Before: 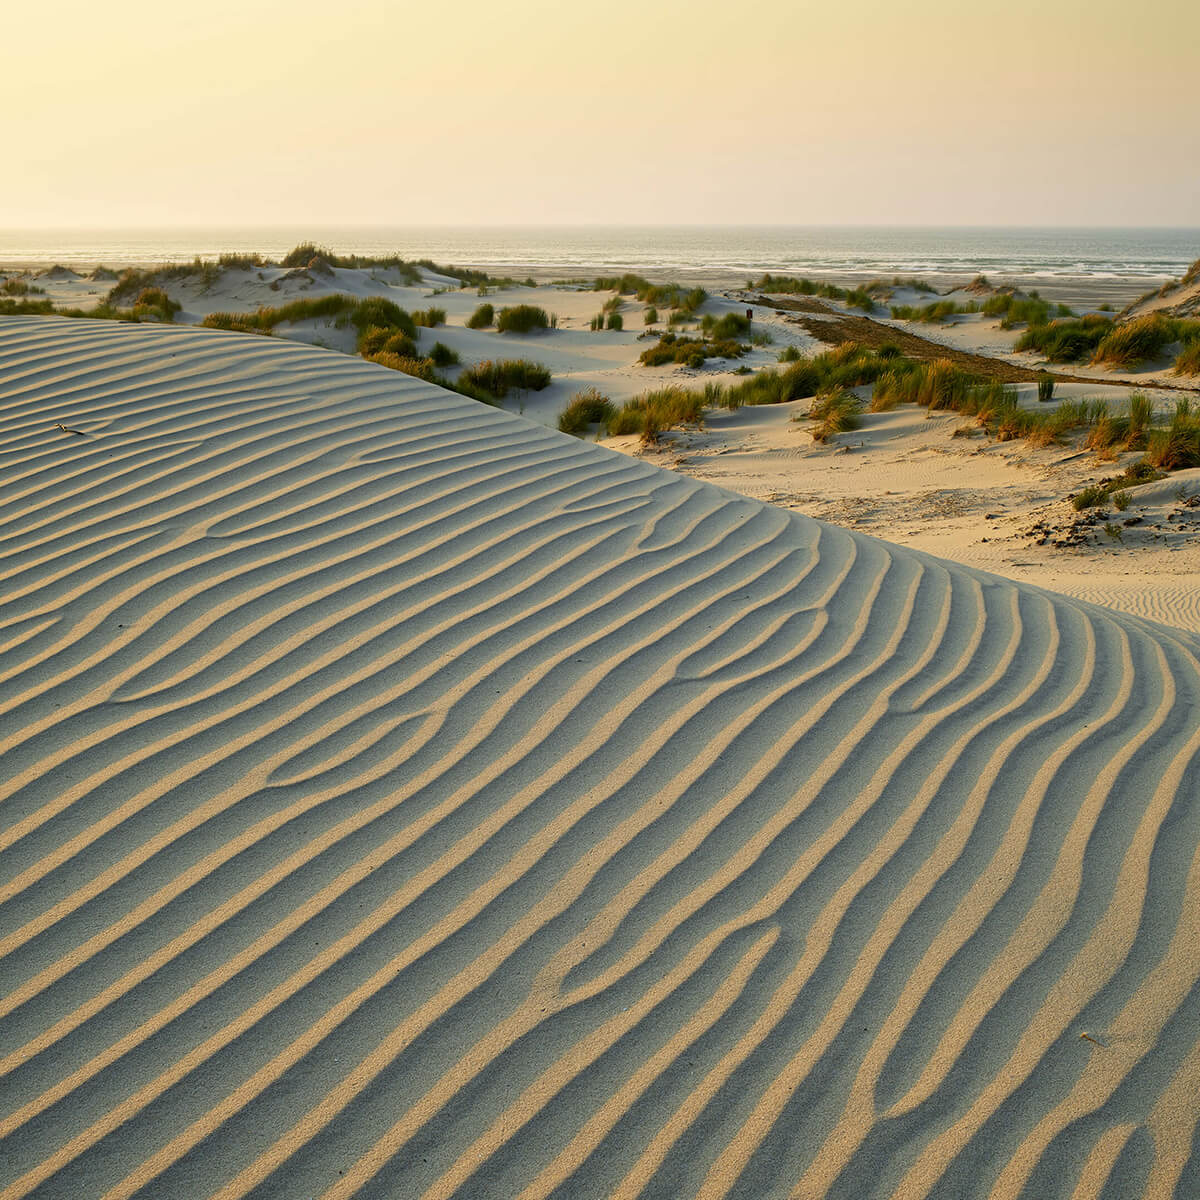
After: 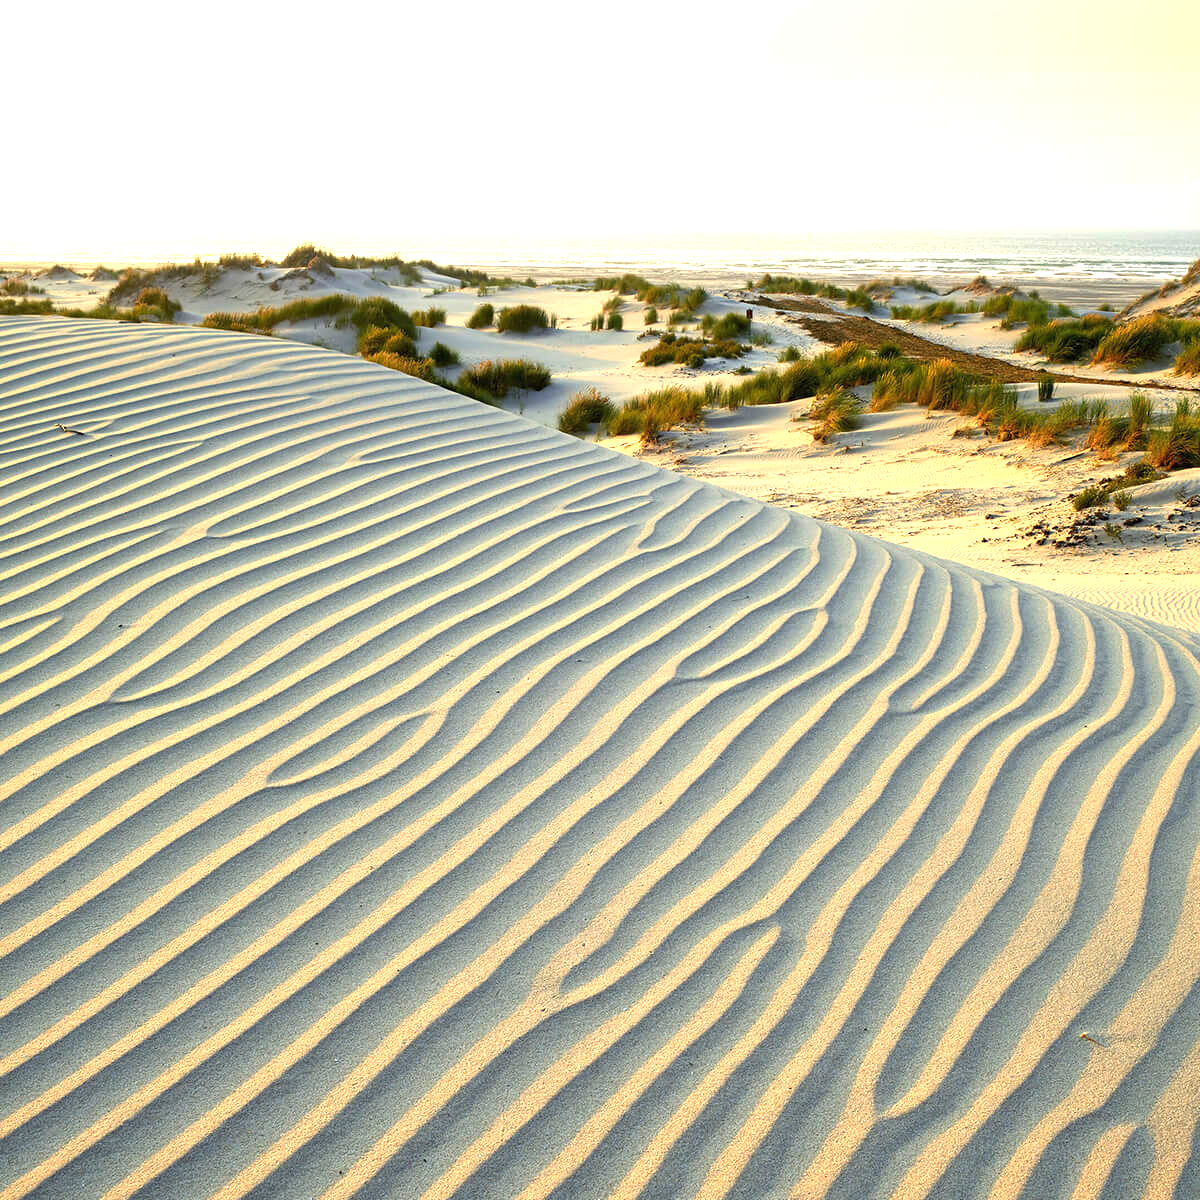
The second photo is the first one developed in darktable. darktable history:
color balance: gamma [0.9, 0.988, 0.975, 1.025], gain [1.05, 1, 1, 1]
exposure: black level correction 0, exposure 1.2 EV, compensate highlight preservation false
